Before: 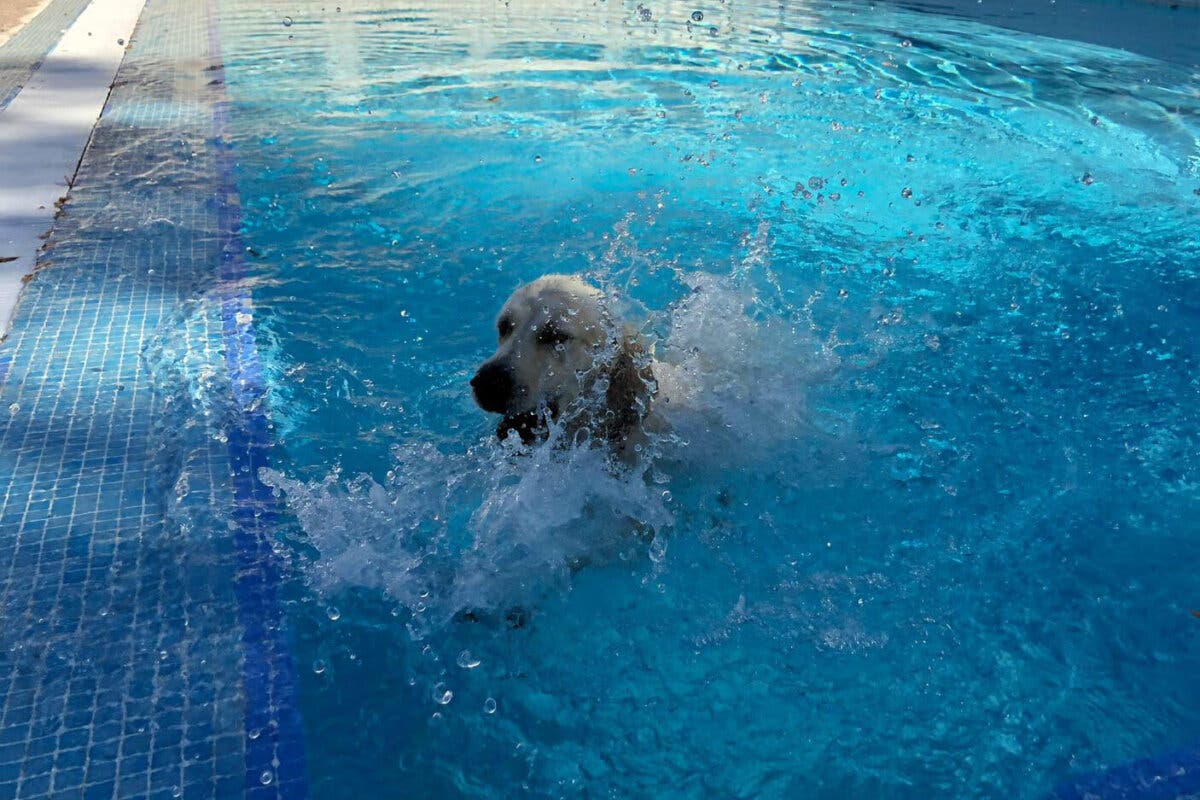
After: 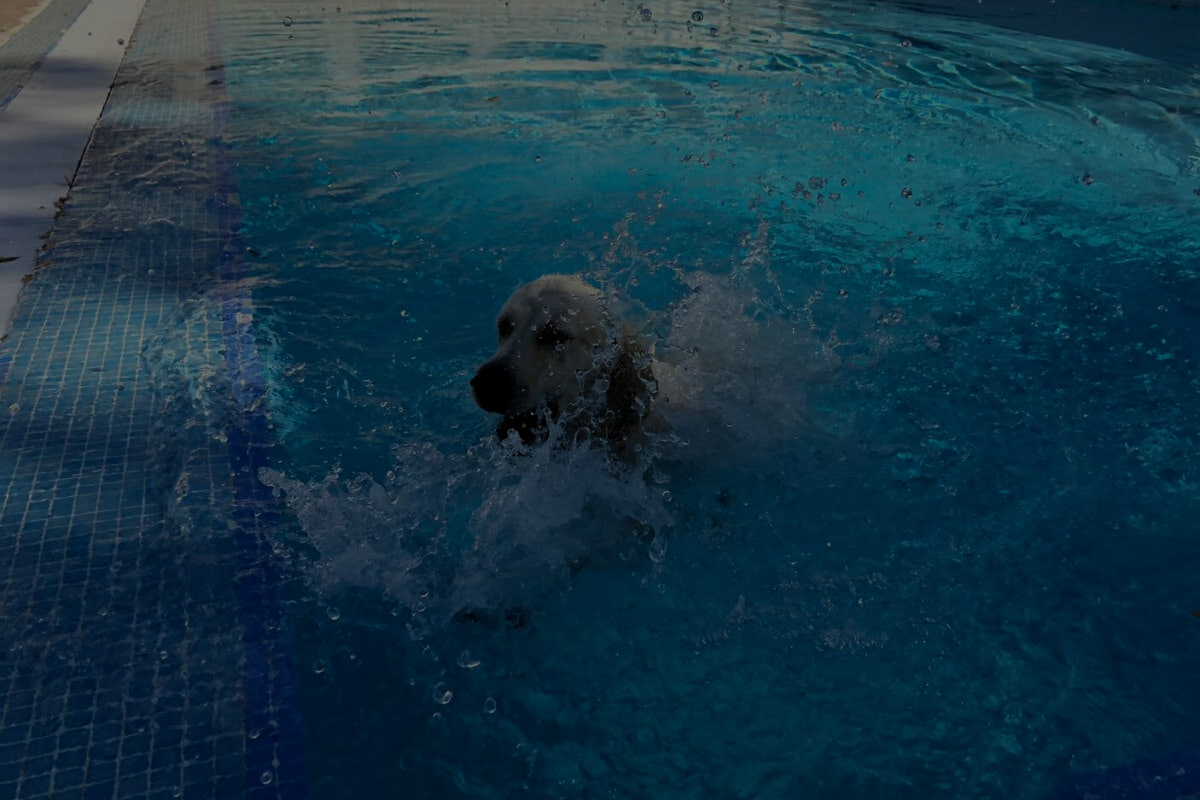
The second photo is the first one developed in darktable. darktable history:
exposure: exposure -2.443 EV, compensate highlight preservation false
